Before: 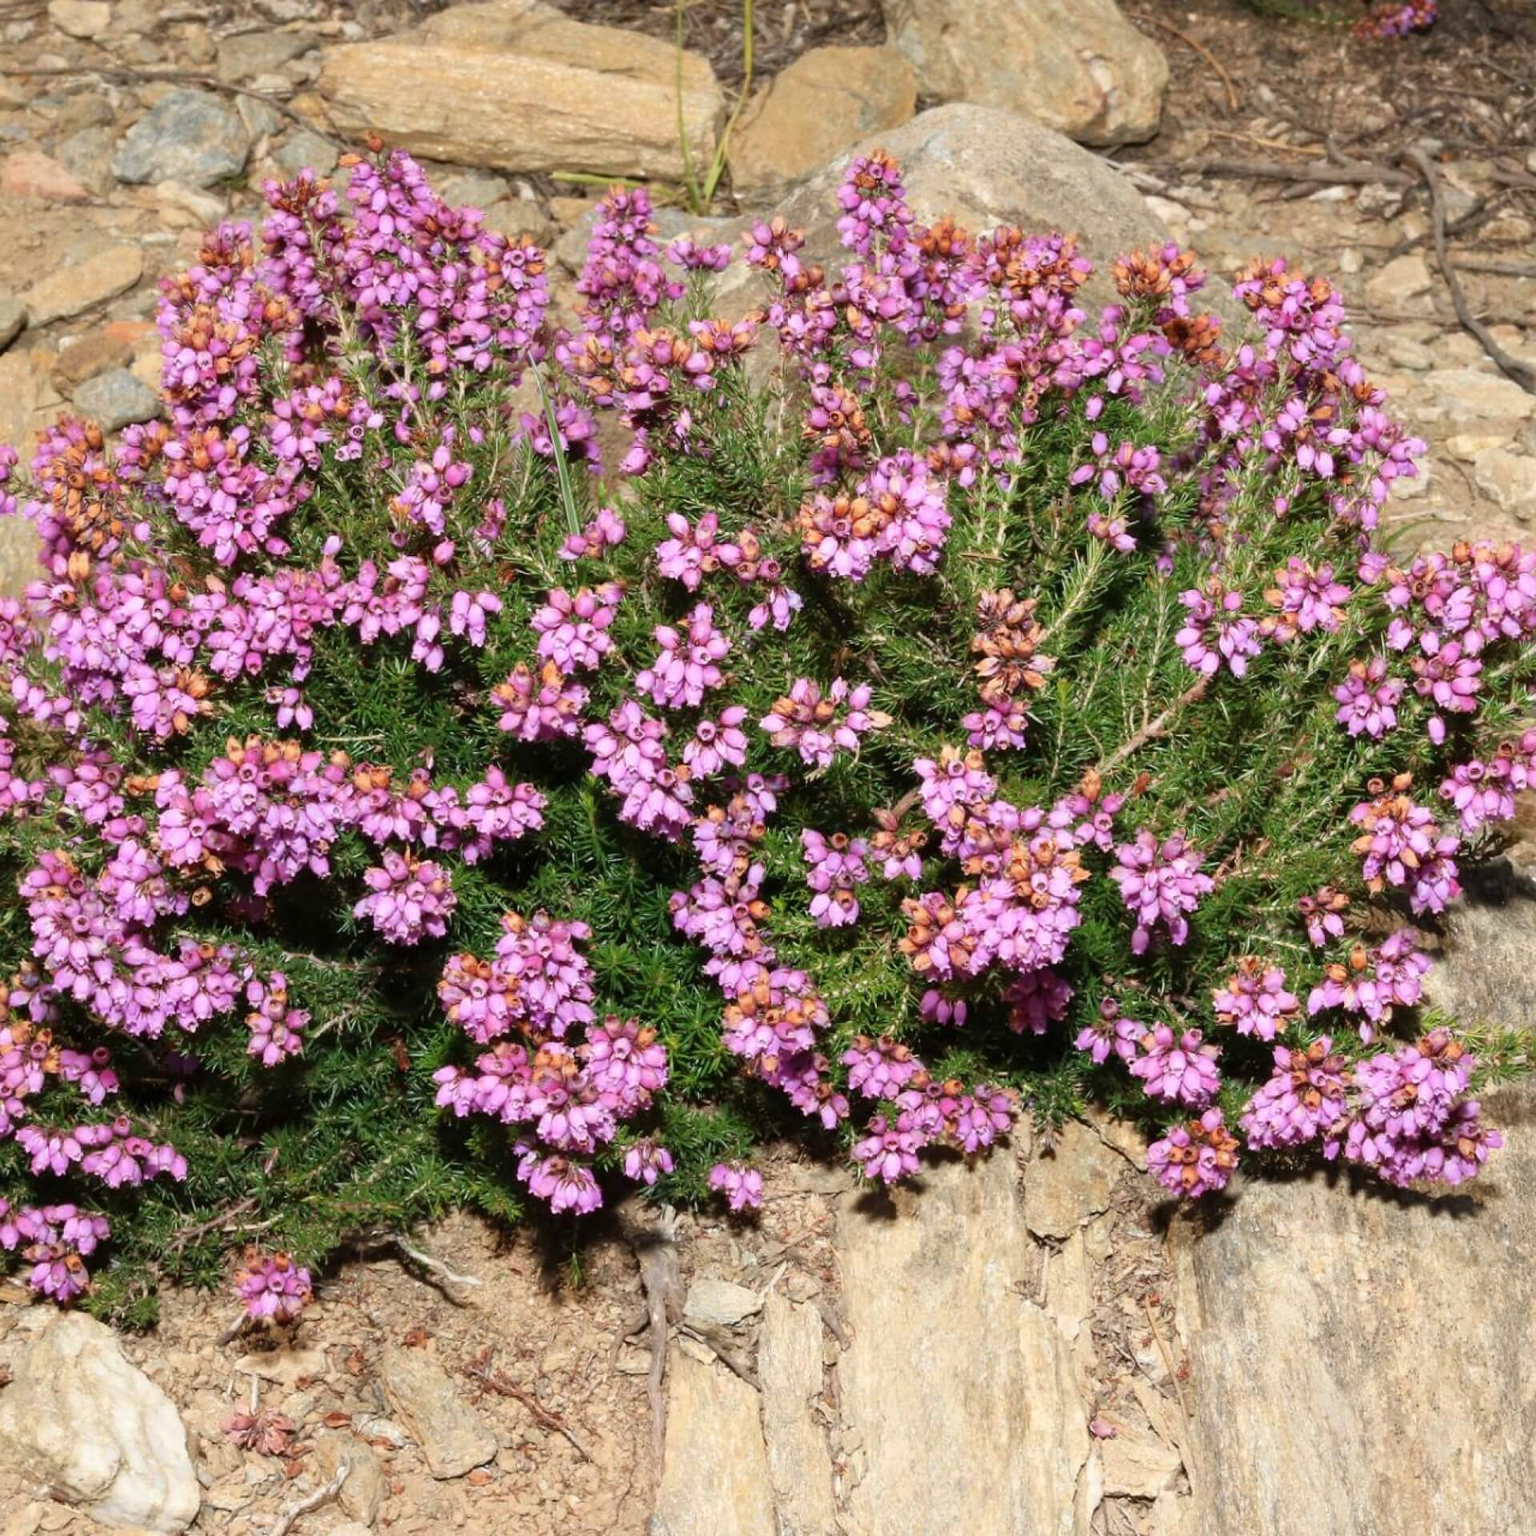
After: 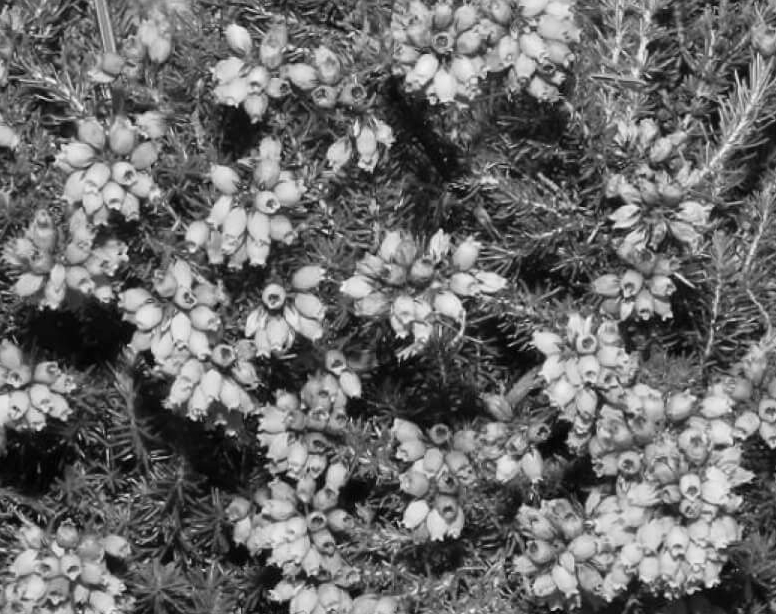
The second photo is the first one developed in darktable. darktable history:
shadows and highlights: low approximation 0.01, soften with gaussian
monochrome: on, module defaults
crop: left 31.751%, top 32.172%, right 27.8%, bottom 35.83%
